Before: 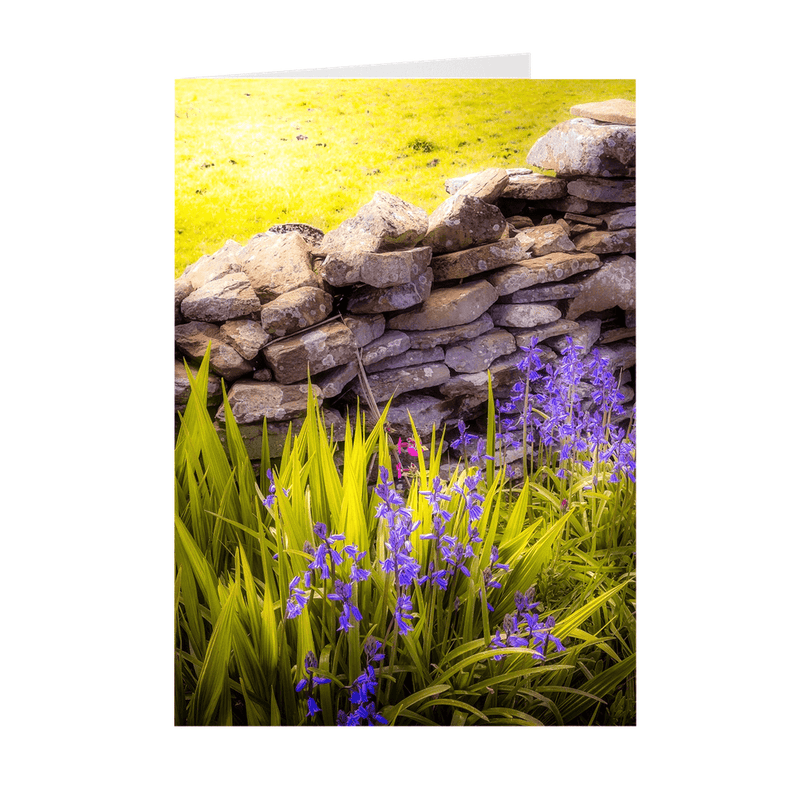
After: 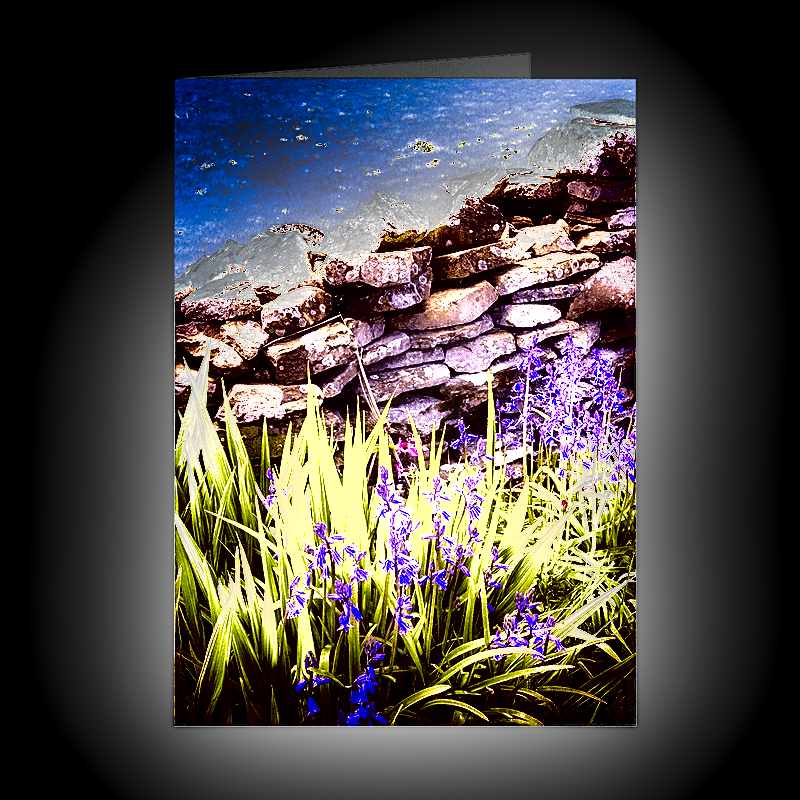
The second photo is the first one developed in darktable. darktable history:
sharpen: on, module defaults
local contrast: mode bilateral grid, contrast 25, coarseness 60, detail 152%, midtone range 0.2
exposure: black level correction 0, exposure 2.134 EV, compensate exposure bias true, compensate highlight preservation false
shadows and highlights: soften with gaussian
